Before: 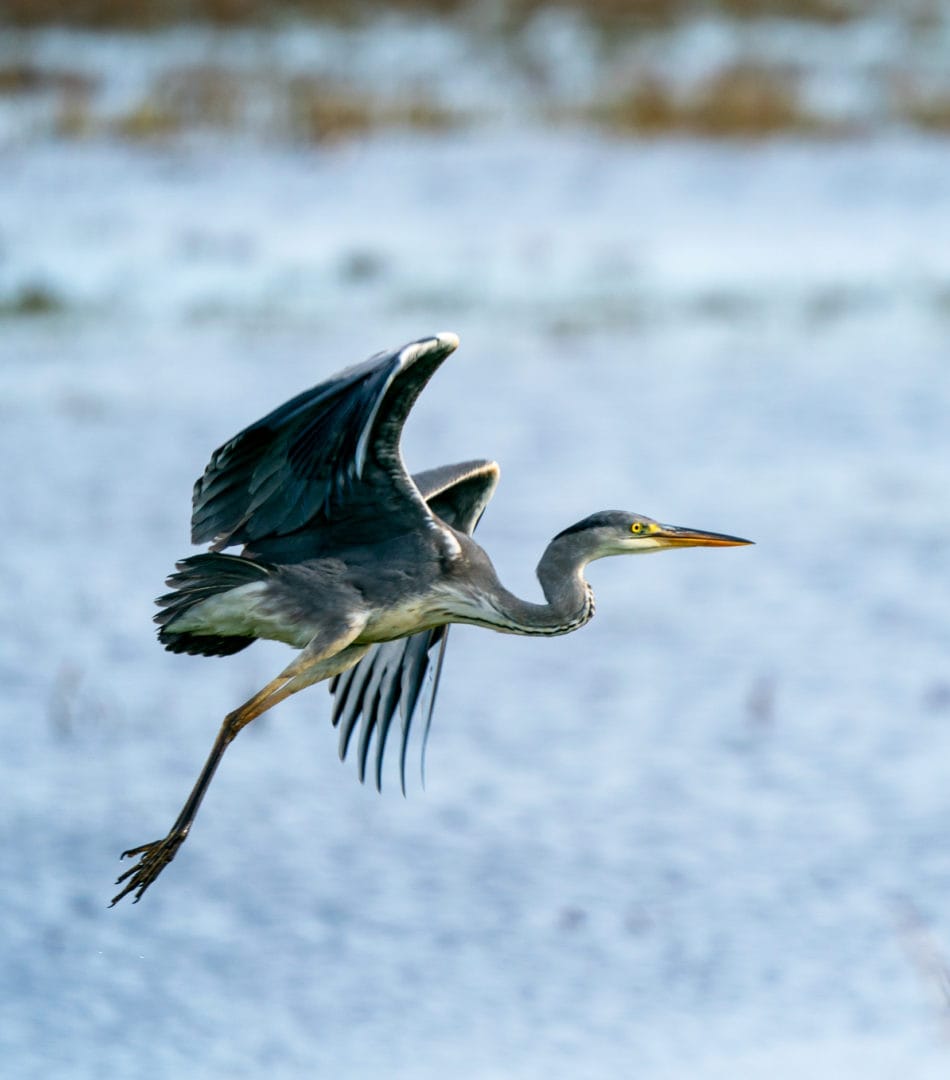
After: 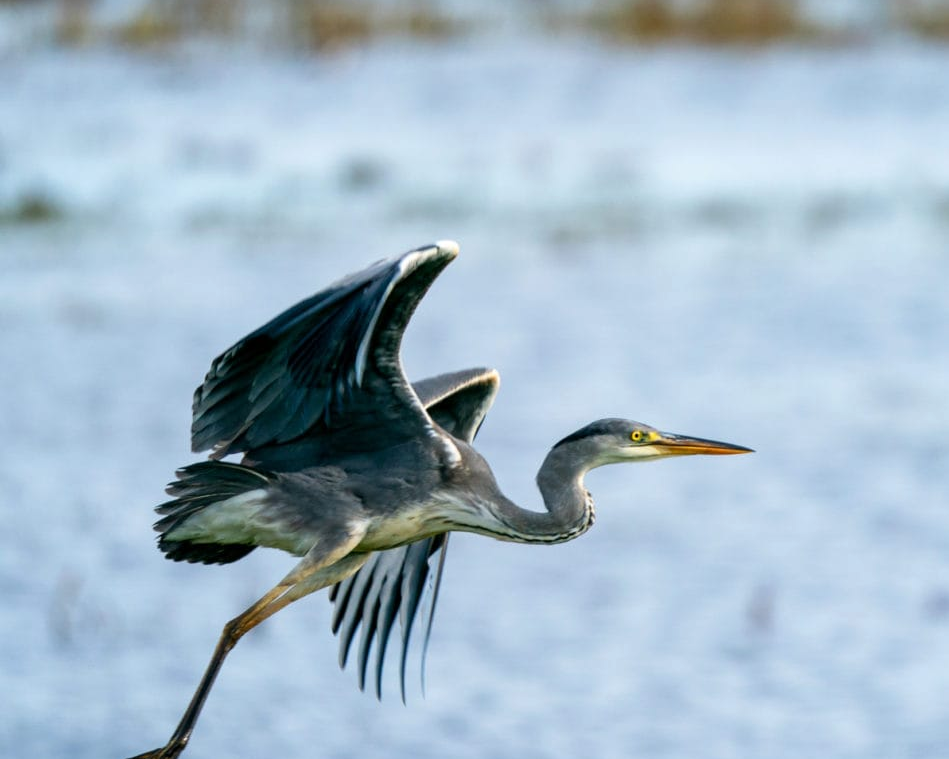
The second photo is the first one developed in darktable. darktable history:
crop and rotate: top 8.615%, bottom 21.047%
tone equalizer: edges refinement/feathering 500, mask exposure compensation -1.57 EV, preserve details no
sharpen: radius 2.864, amount 0.866, threshold 47.49
